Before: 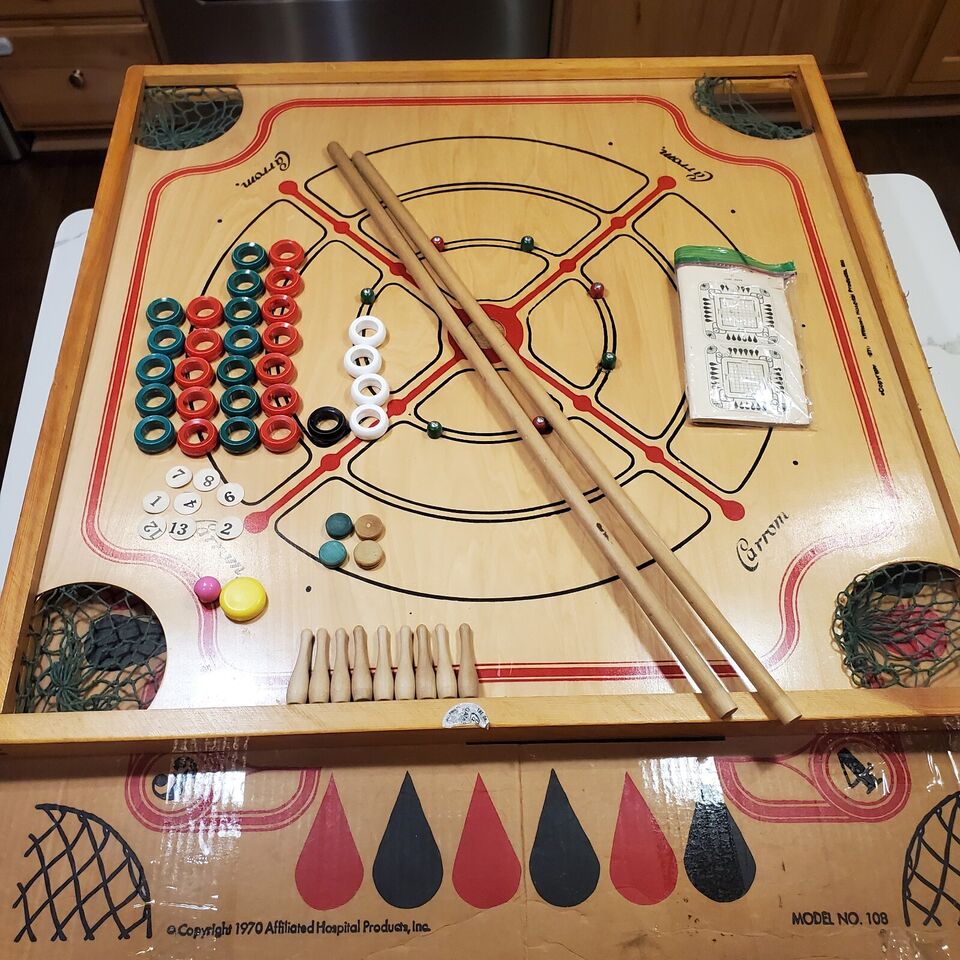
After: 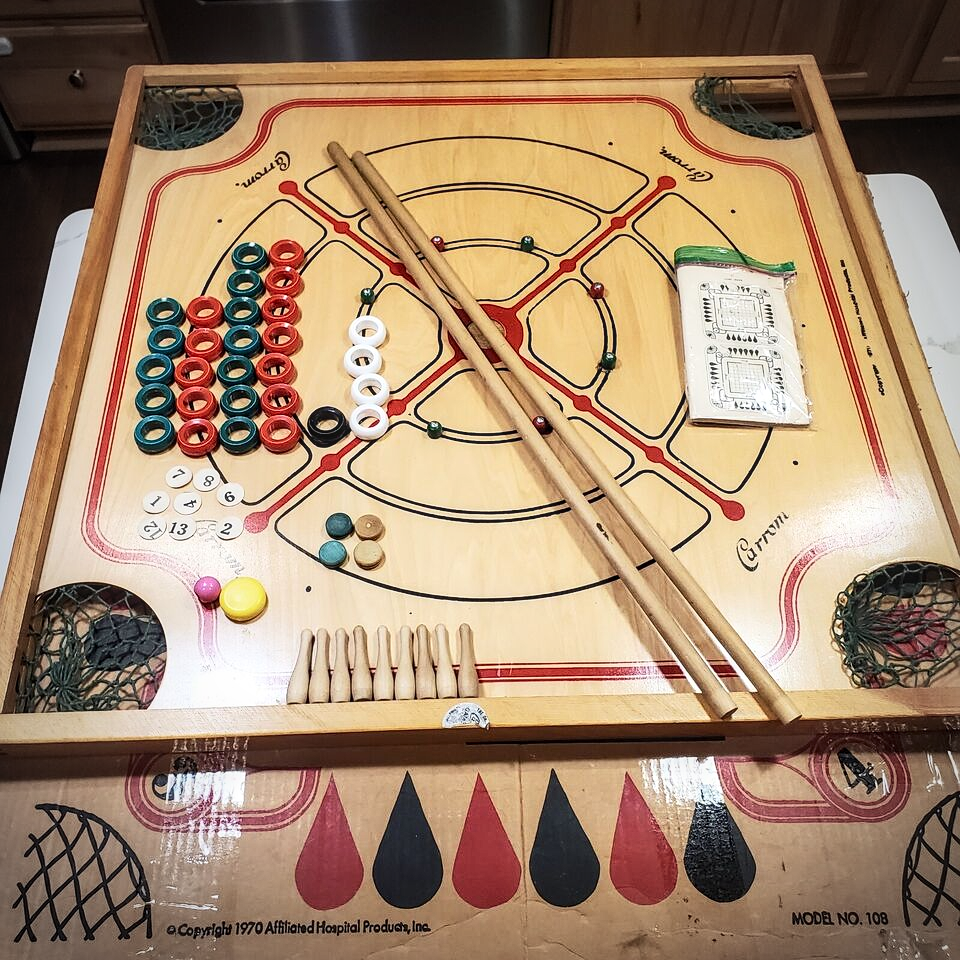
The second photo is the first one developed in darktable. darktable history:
contrast brightness saturation: contrast 0.24, brightness 0.09
vignetting: unbound false
sharpen: radius 1.272, amount 0.305, threshold 0
local contrast: on, module defaults
